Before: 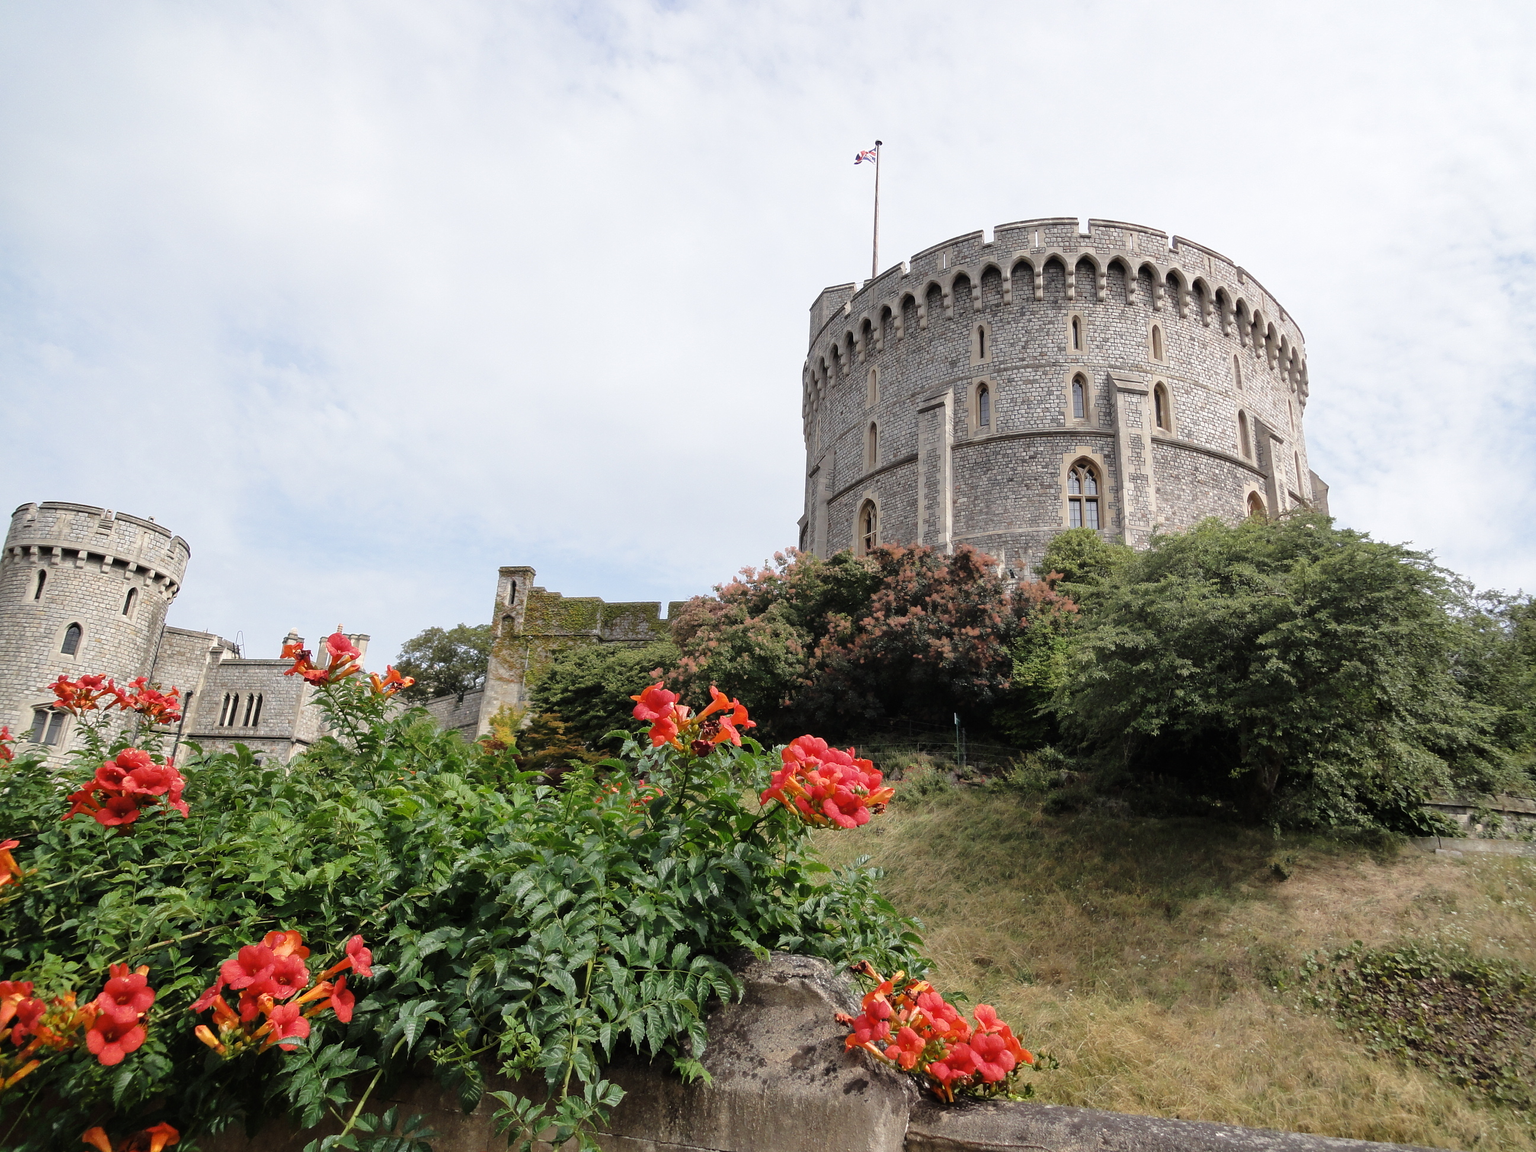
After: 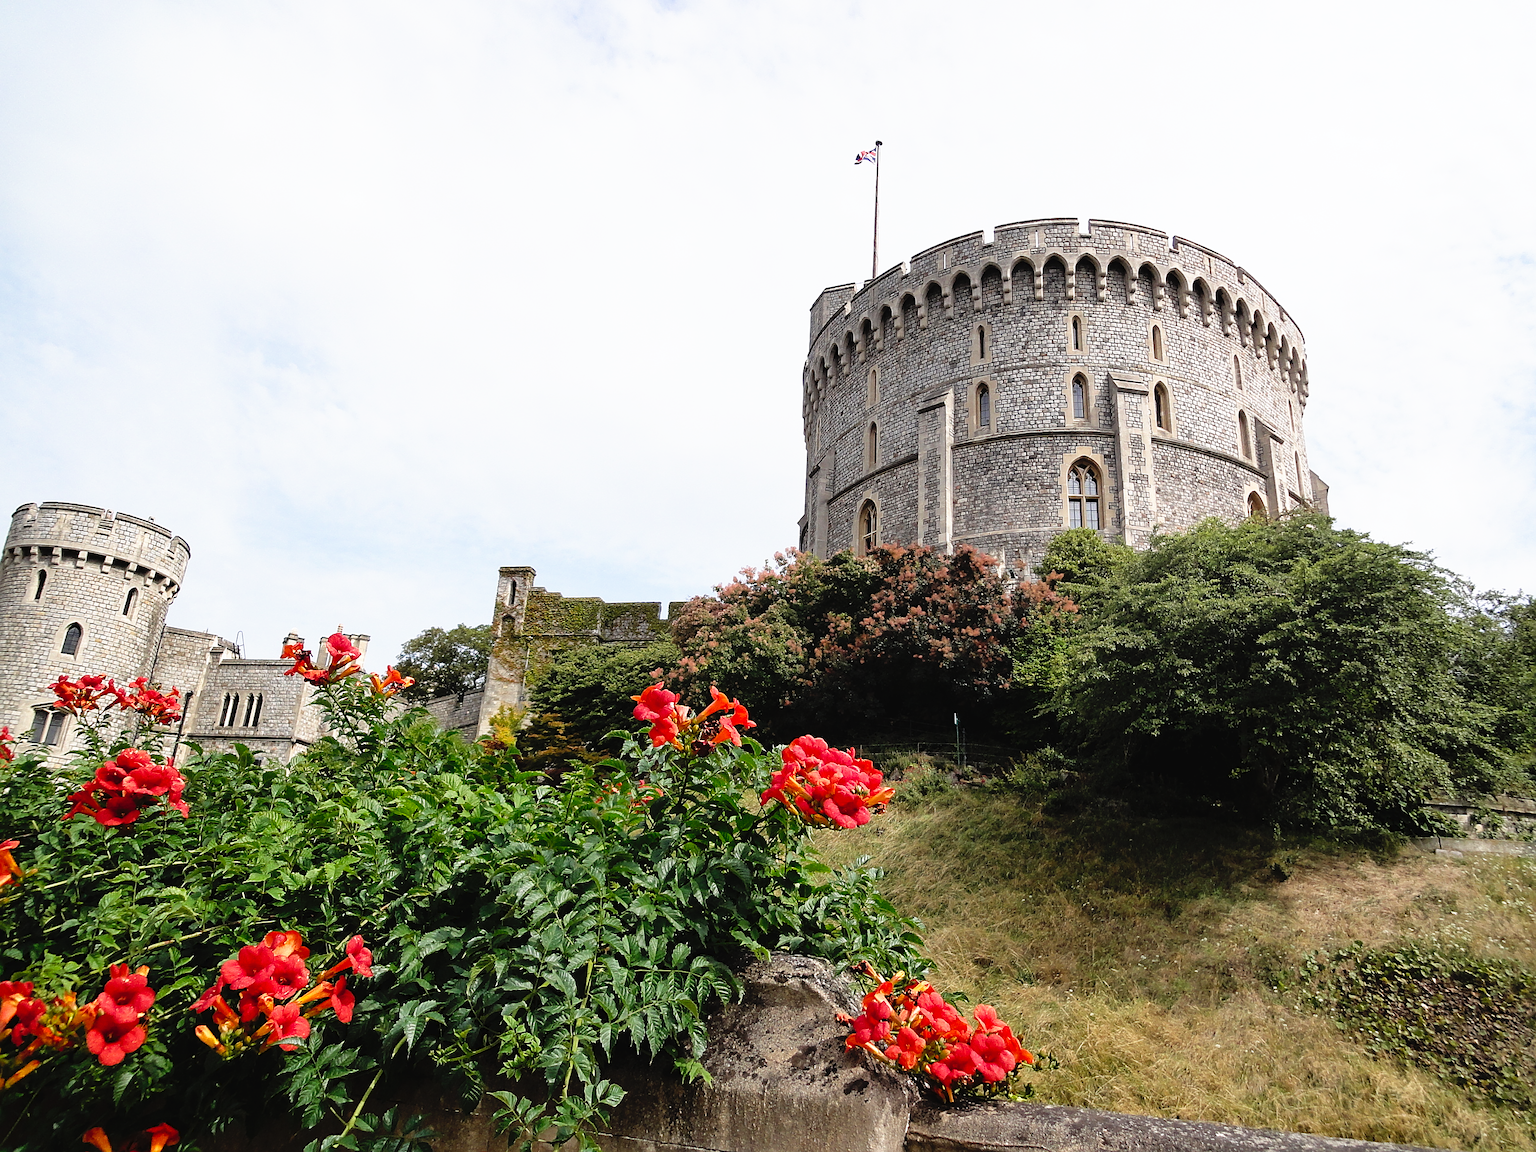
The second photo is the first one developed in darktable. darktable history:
tone curve: curves: ch0 [(0, 0) (0.003, 0.023) (0.011, 0.024) (0.025, 0.028) (0.044, 0.035) (0.069, 0.043) (0.1, 0.052) (0.136, 0.063) (0.177, 0.094) (0.224, 0.145) (0.277, 0.209) (0.335, 0.281) (0.399, 0.364) (0.468, 0.453) (0.543, 0.553) (0.623, 0.66) (0.709, 0.767) (0.801, 0.88) (0.898, 0.968) (1, 1)], preserve colors none
sharpen: on, module defaults
